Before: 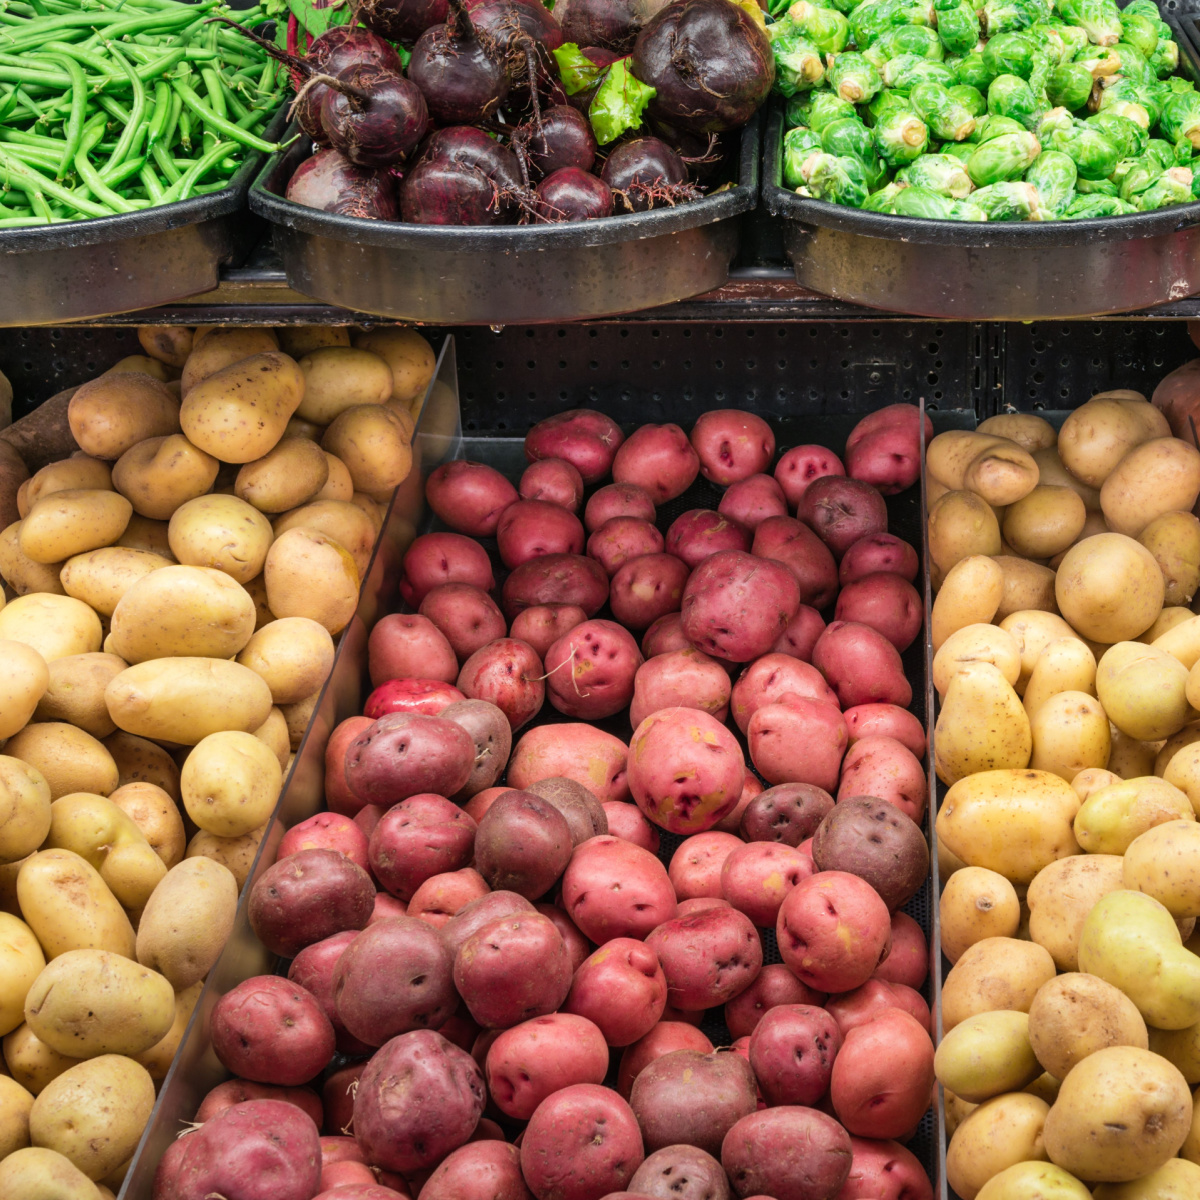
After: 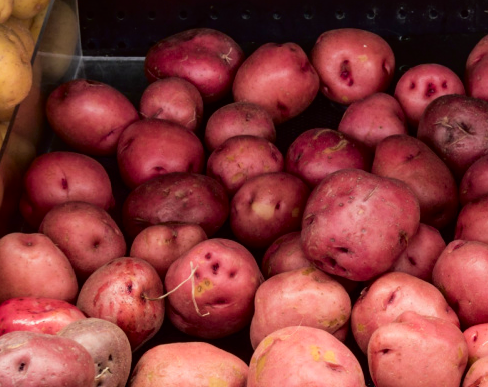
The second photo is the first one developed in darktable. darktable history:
crop: left 31.727%, top 31.786%, right 27.539%, bottom 35.951%
color correction: highlights a* -1.18, highlights b* 4.61, shadows a* 3.56
tone curve: curves: ch0 [(0, 0) (0.003, 0.003) (0.011, 0.003) (0.025, 0.007) (0.044, 0.014) (0.069, 0.02) (0.1, 0.03) (0.136, 0.054) (0.177, 0.099) (0.224, 0.156) (0.277, 0.227) (0.335, 0.302) (0.399, 0.375) (0.468, 0.456) (0.543, 0.54) (0.623, 0.625) (0.709, 0.717) (0.801, 0.807) (0.898, 0.895) (1, 1)], color space Lab, independent channels, preserve colors none
